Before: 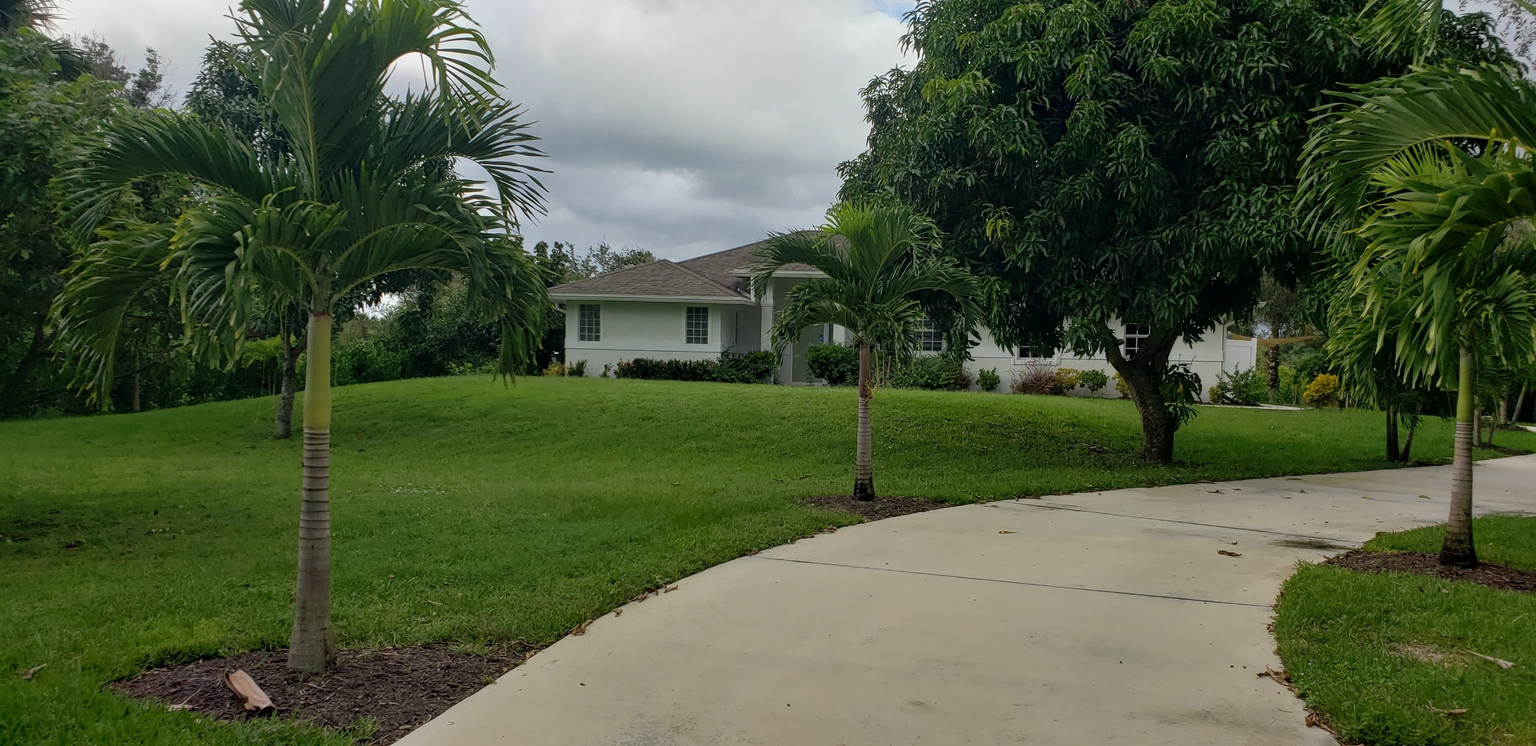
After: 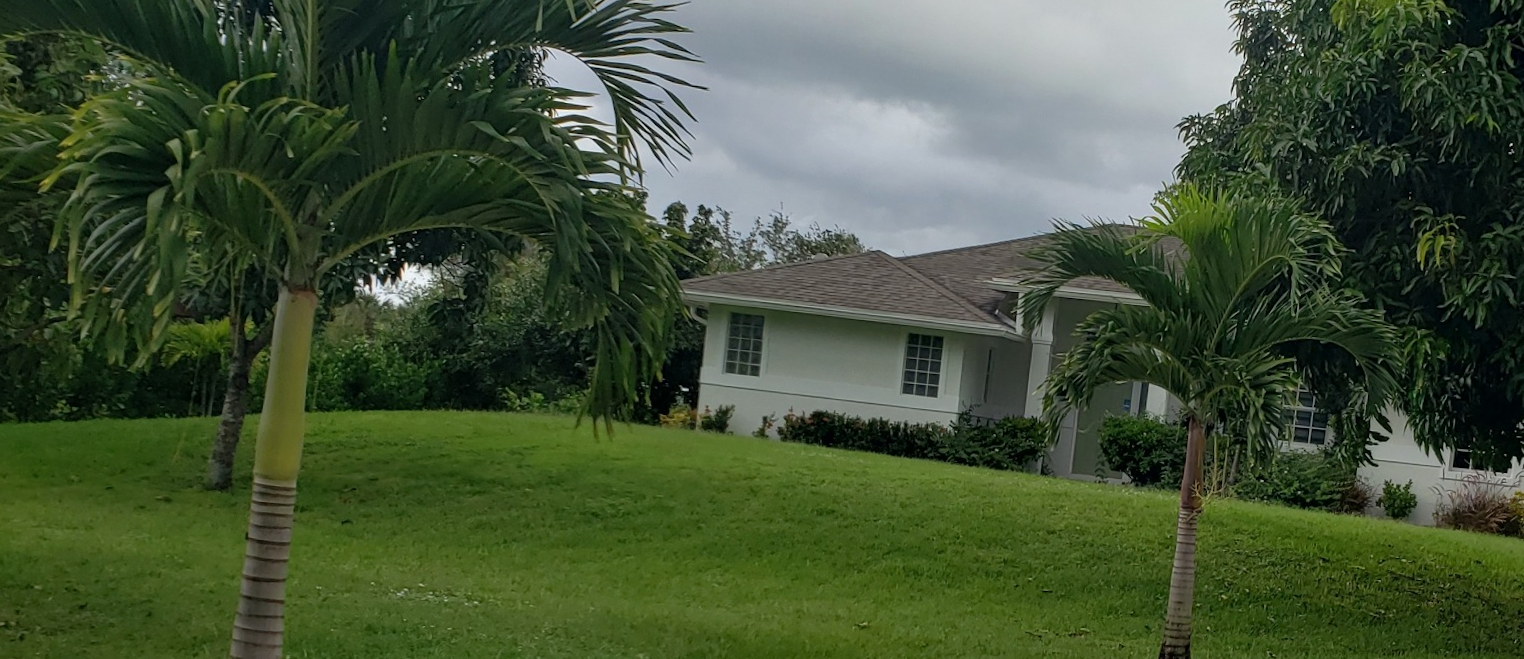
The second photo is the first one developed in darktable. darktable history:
crop and rotate: angle -5.24°, left 2.229%, top 6.748%, right 27.288%, bottom 30.457%
